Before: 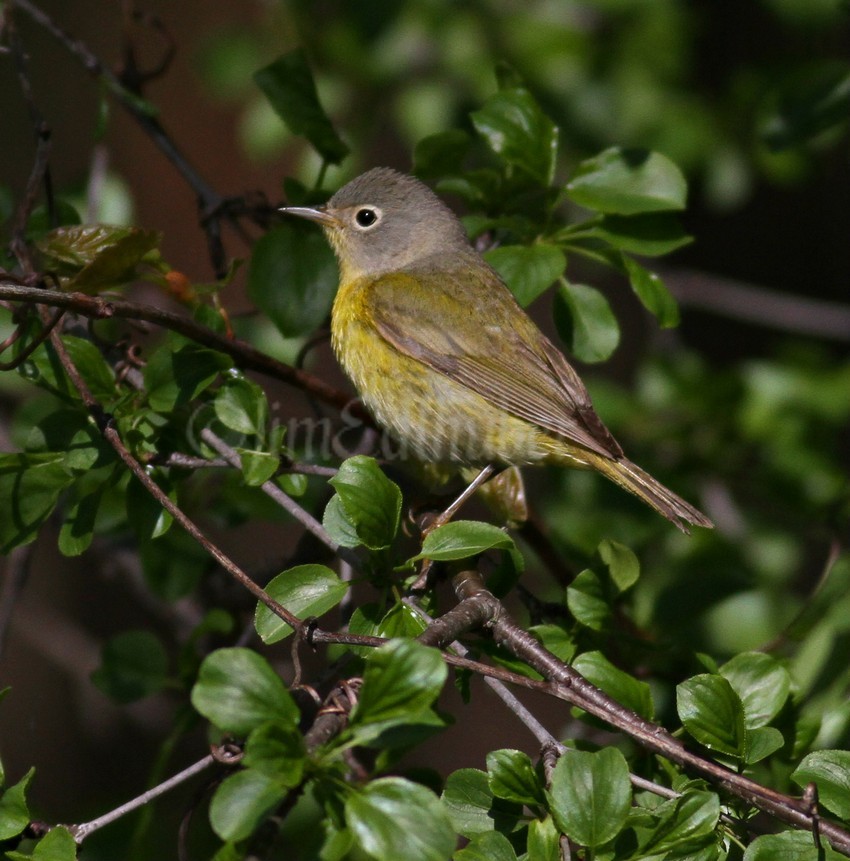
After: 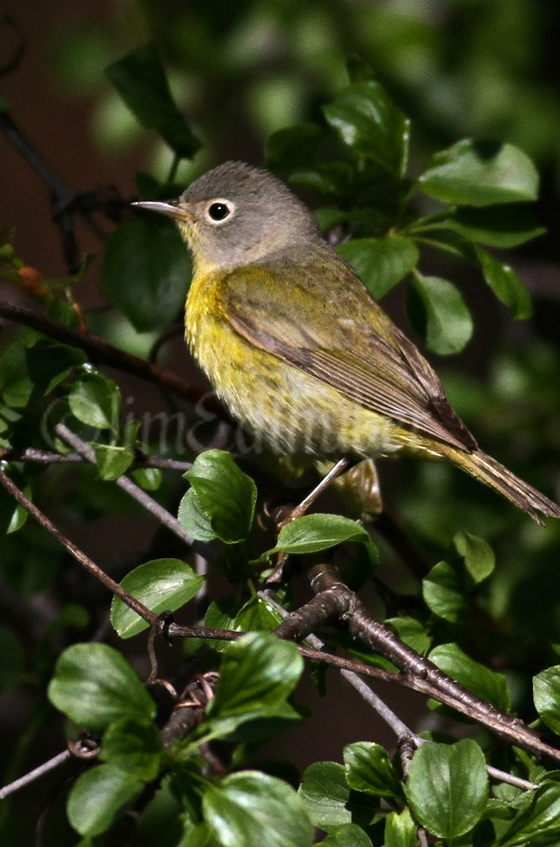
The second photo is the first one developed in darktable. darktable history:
rotate and perspective: rotation -0.45°, automatic cropping original format, crop left 0.008, crop right 0.992, crop top 0.012, crop bottom 0.988
crop: left 16.899%, right 16.556%
tone equalizer: -8 EV -0.75 EV, -7 EV -0.7 EV, -6 EV -0.6 EV, -5 EV -0.4 EV, -3 EV 0.4 EV, -2 EV 0.6 EV, -1 EV 0.7 EV, +0 EV 0.75 EV, edges refinement/feathering 500, mask exposure compensation -1.57 EV, preserve details no
